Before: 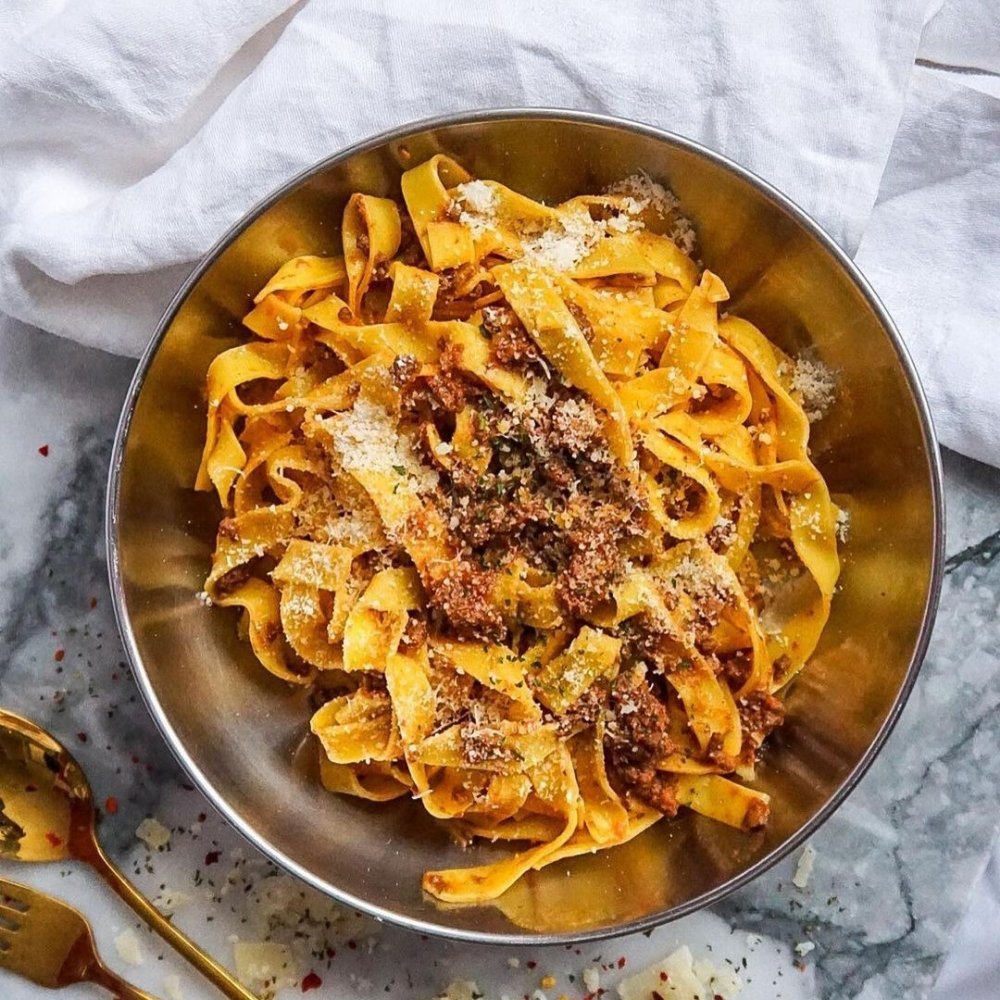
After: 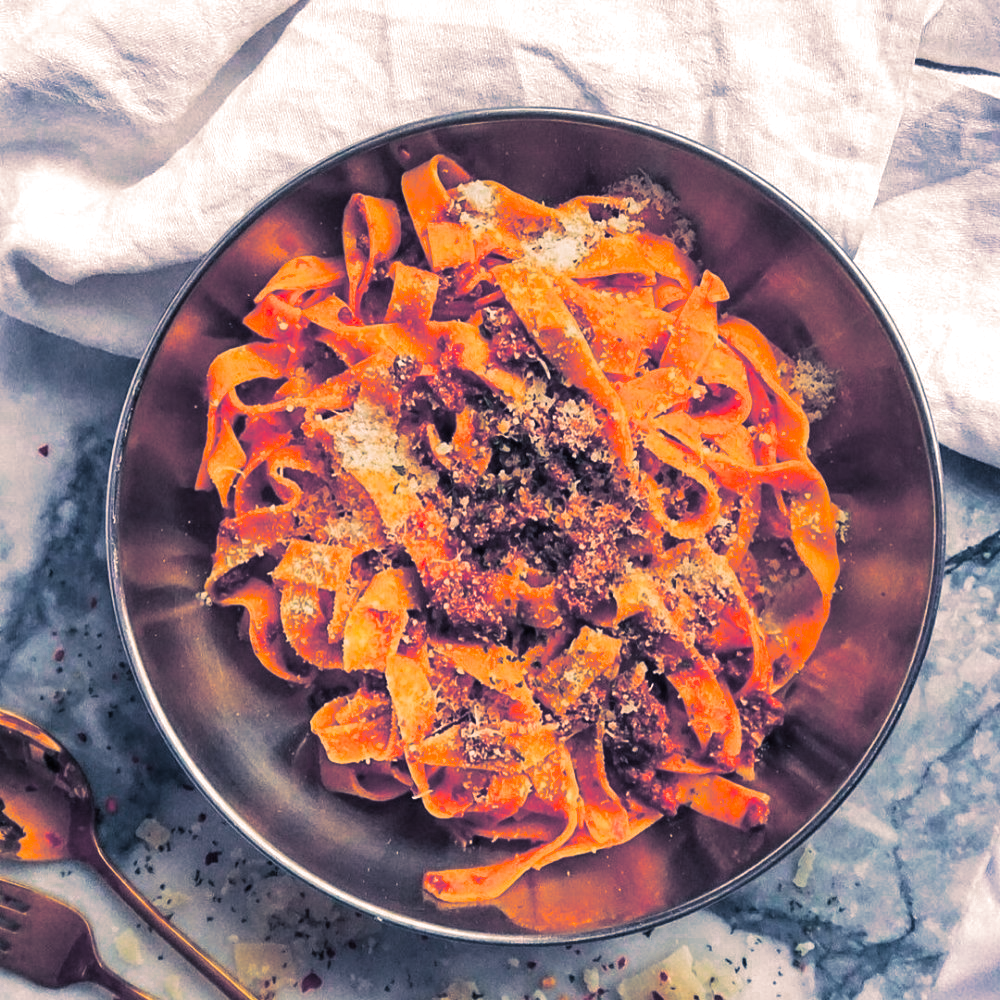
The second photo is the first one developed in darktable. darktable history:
split-toning: shadows › hue 226.8°, shadows › saturation 0.56, highlights › hue 28.8°, balance -40, compress 0%
shadows and highlights: shadows 32.83, highlights -47.7, soften with gaussian
color zones: curves: ch0 [(0.473, 0.374) (0.742, 0.784)]; ch1 [(0.354, 0.737) (0.742, 0.705)]; ch2 [(0.318, 0.421) (0.758, 0.532)]
exposure: compensate highlight preservation false
